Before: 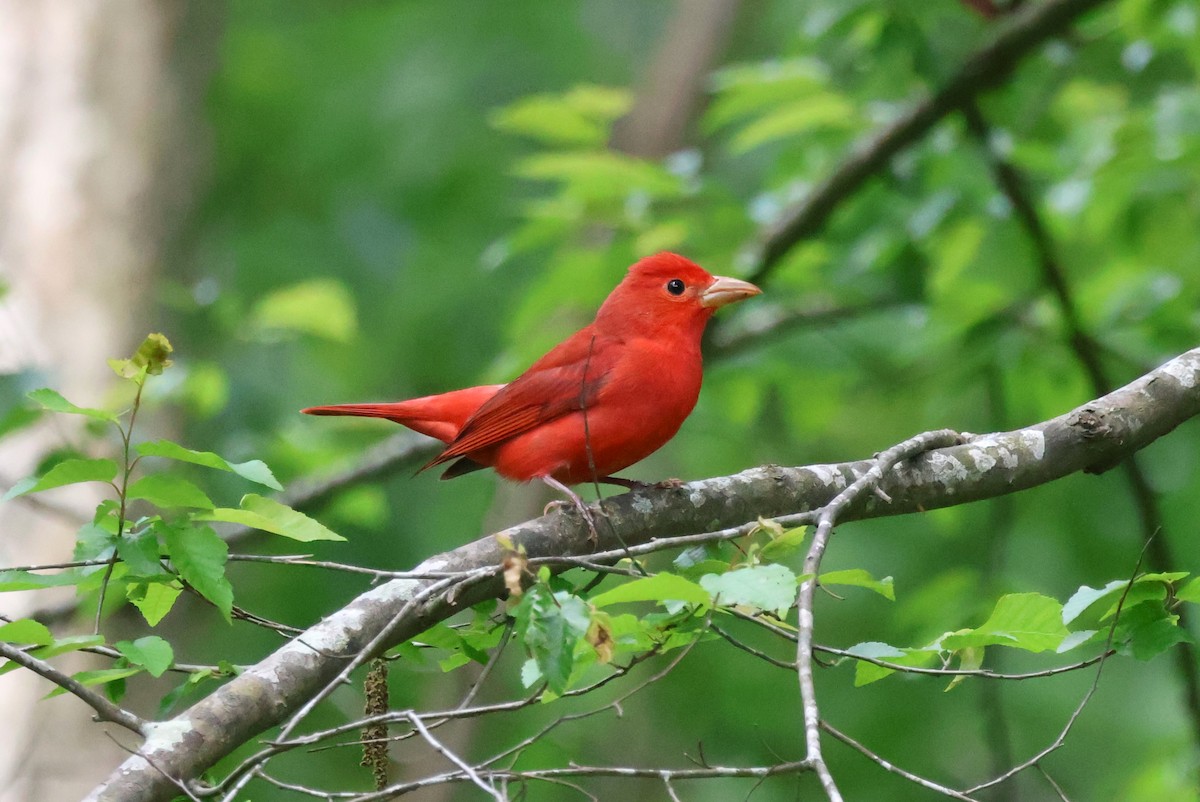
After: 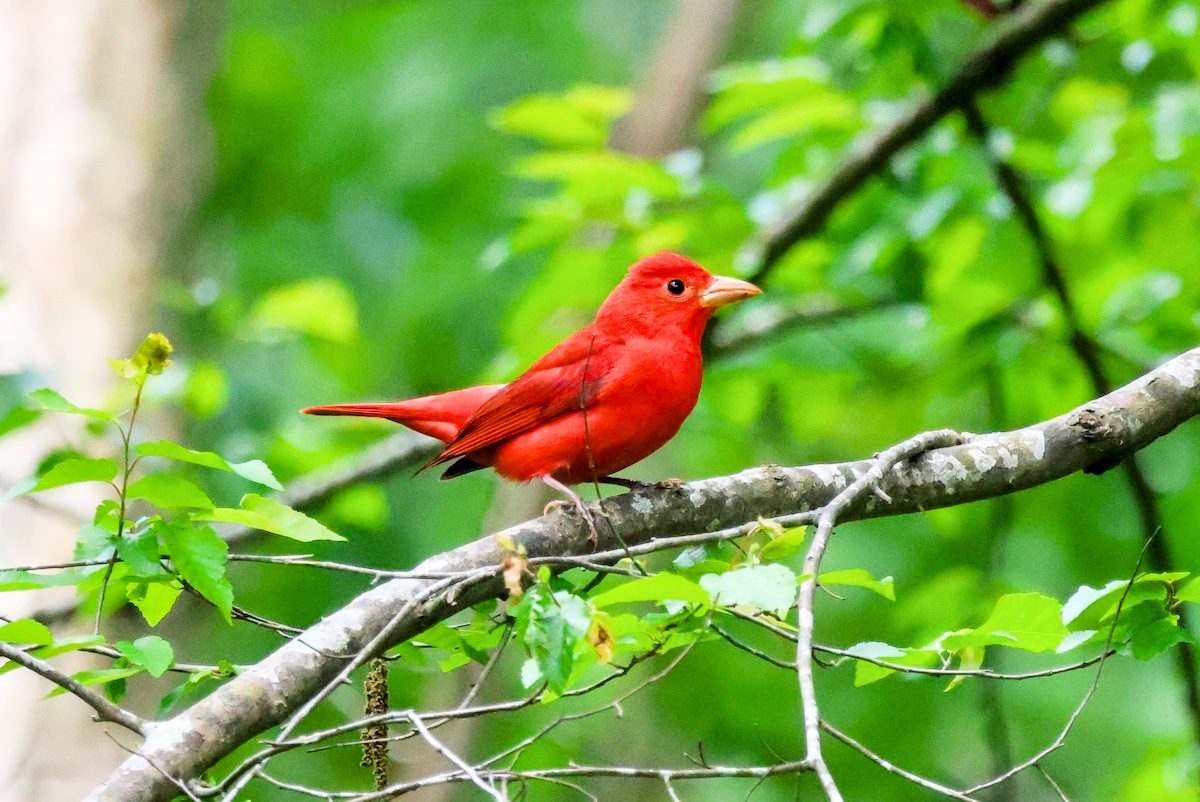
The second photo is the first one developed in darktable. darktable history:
filmic rgb: black relative exposure -5 EV, hardness 2.88, contrast 1.3, highlights saturation mix -20%
exposure: black level correction 0, exposure 0.9 EV, compensate exposure bias true, compensate highlight preservation false
color balance rgb: perceptual saturation grading › global saturation 30%, global vibrance 10%
local contrast: on, module defaults
